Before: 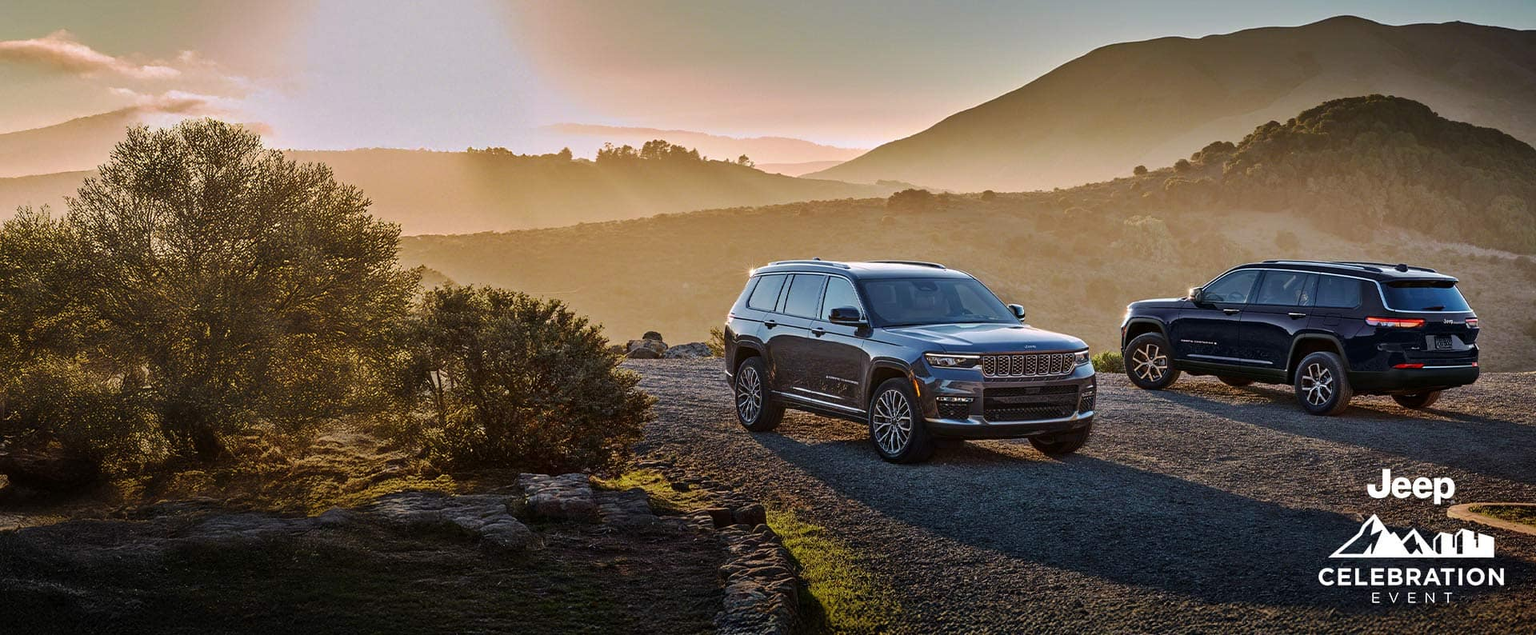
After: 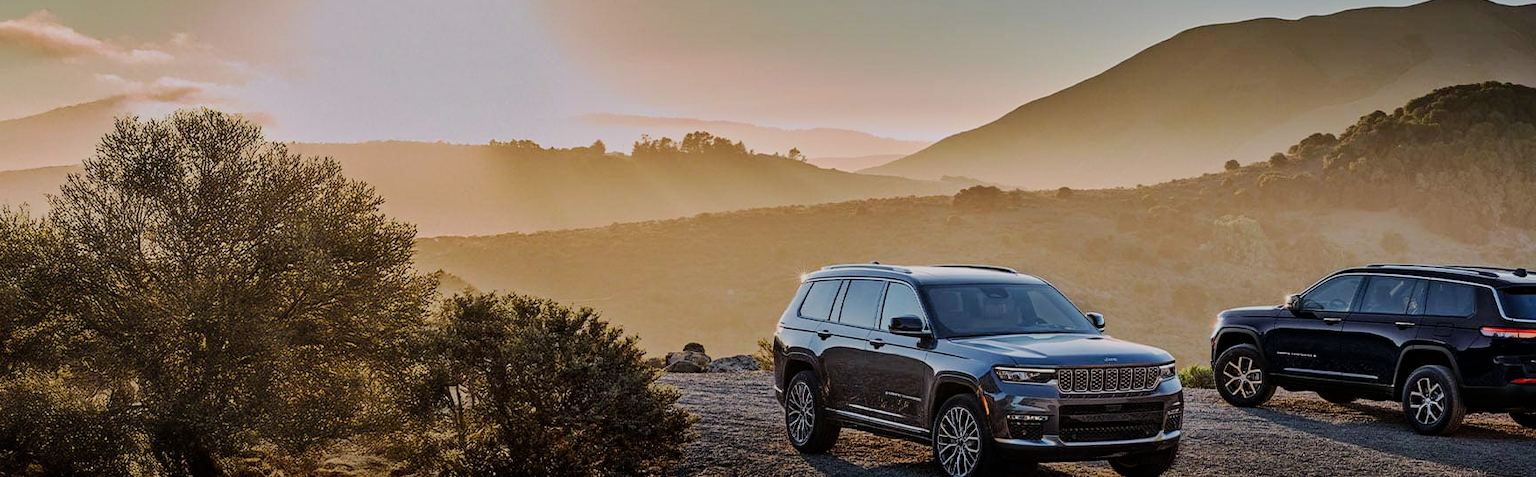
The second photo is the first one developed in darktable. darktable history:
crop: left 1.515%, top 3.37%, right 7.771%, bottom 28.474%
filmic rgb: black relative exposure -7.65 EV, white relative exposure 4.56 EV, hardness 3.61
